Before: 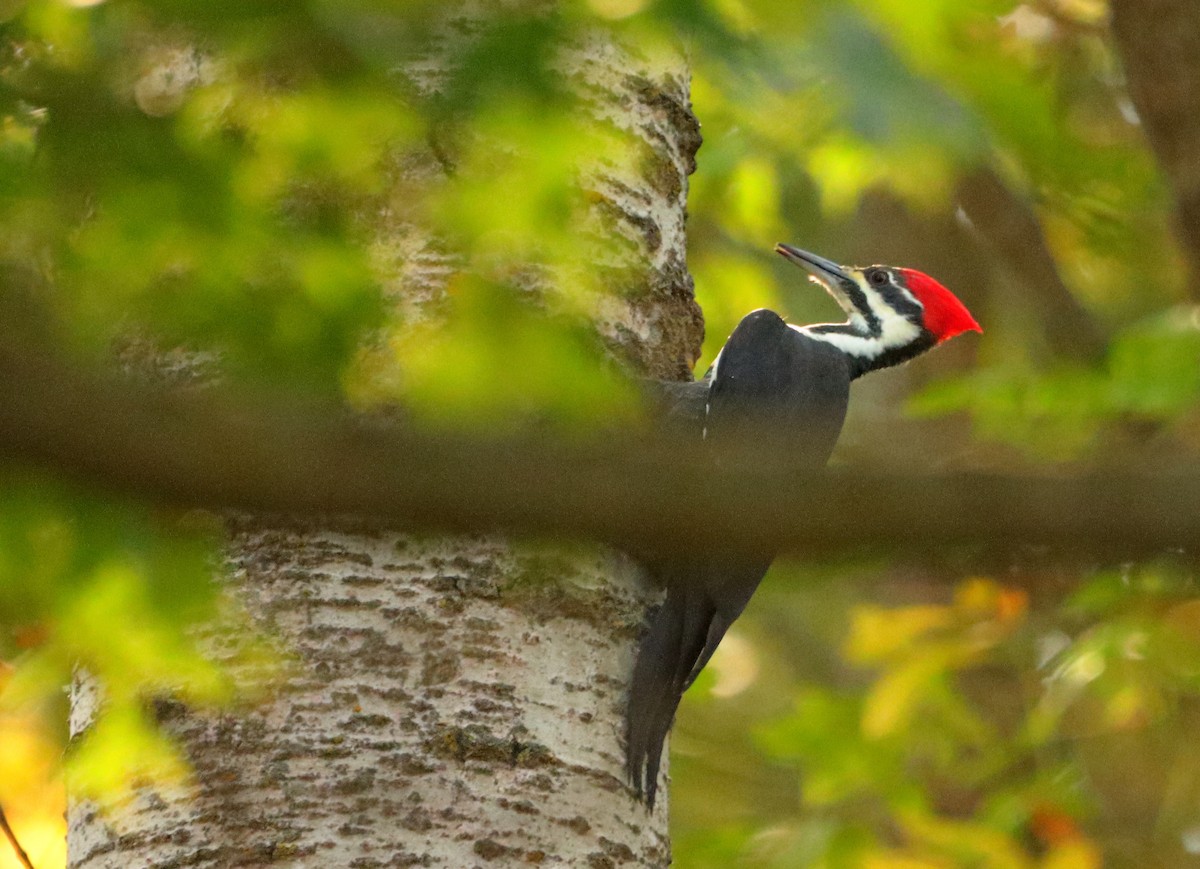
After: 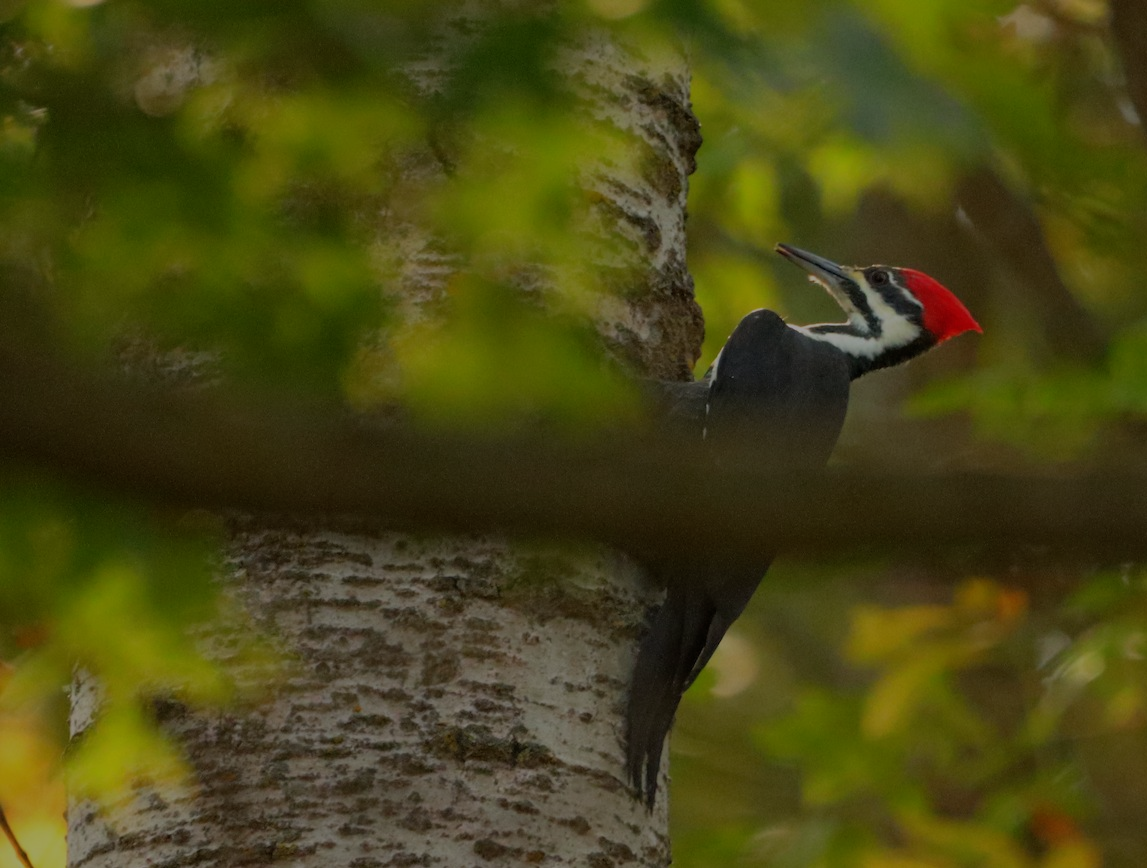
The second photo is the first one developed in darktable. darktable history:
crop: right 4.335%, bottom 0.043%
exposure: exposure -1.494 EV, compensate exposure bias true, compensate highlight preservation false
